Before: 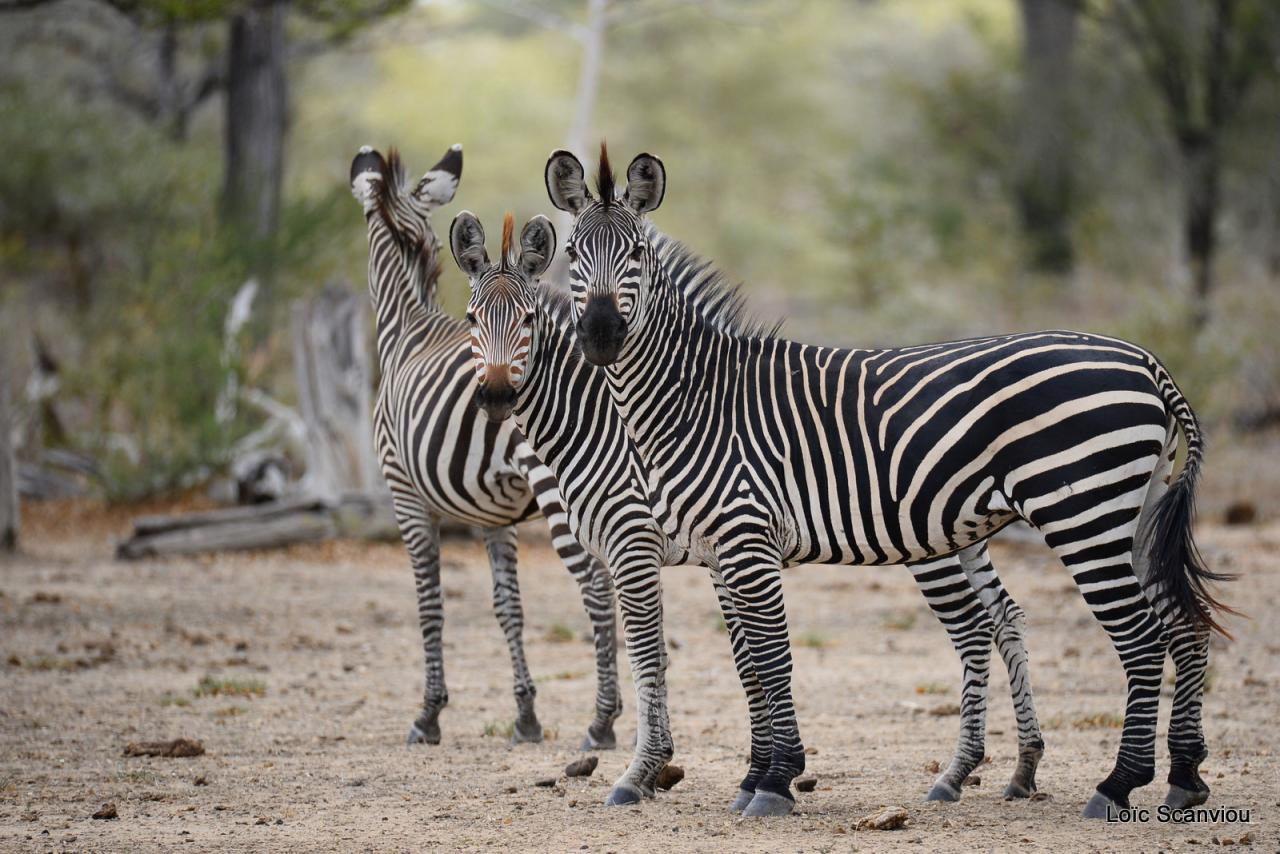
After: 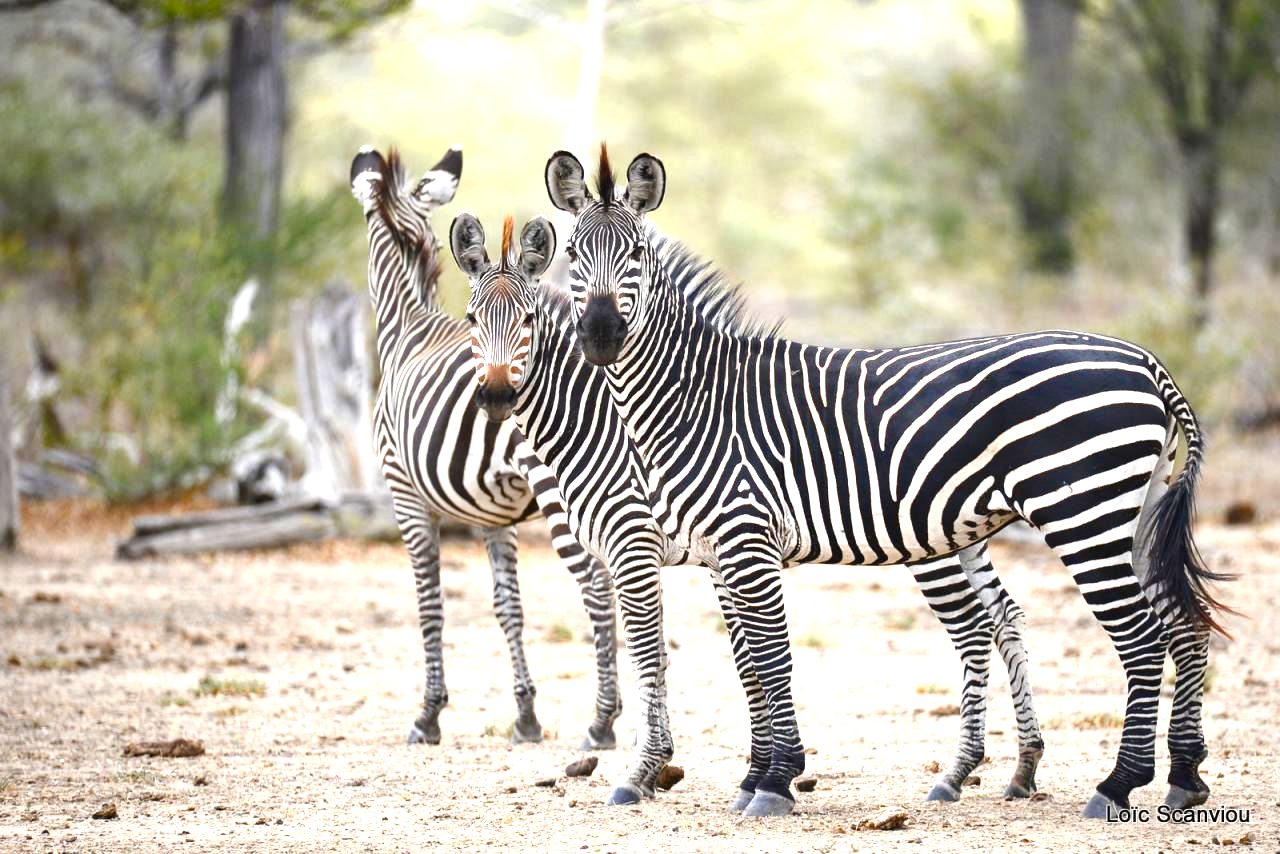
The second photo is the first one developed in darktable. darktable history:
exposure: black level correction 0, exposure 1.2 EV, compensate highlight preservation false
color balance rgb: linear chroma grading › shadows 32%, linear chroma grading › global chroma -2%, linear chroma grading › mid-tones 4%, perceptual saturation grading › global saturation -2%, perceptual saturation grading › highlights -8%, perceptual saturation grading › mid-tones 8%, perceptual saturation grading › shadows 4%, perceptual brilliance grading › highlights 8%, perceptual brilliance grading › mid-tones 4%, perceptual brilliance grading › shadows 2%, global vibrance 16%, saturation formula JzAzBz (2021)
